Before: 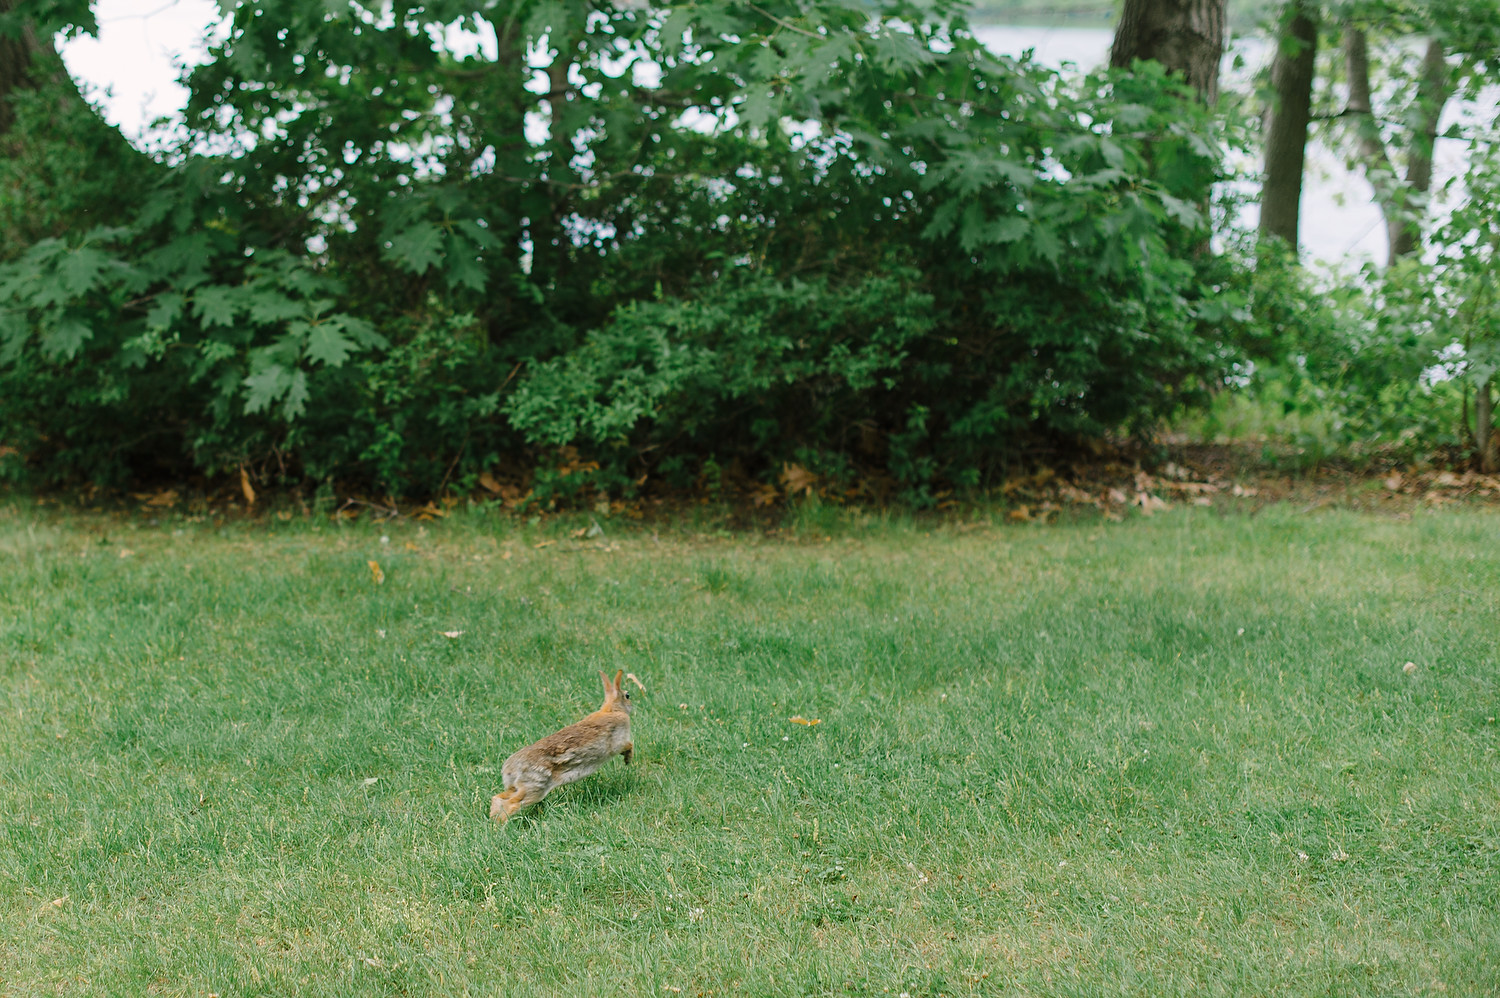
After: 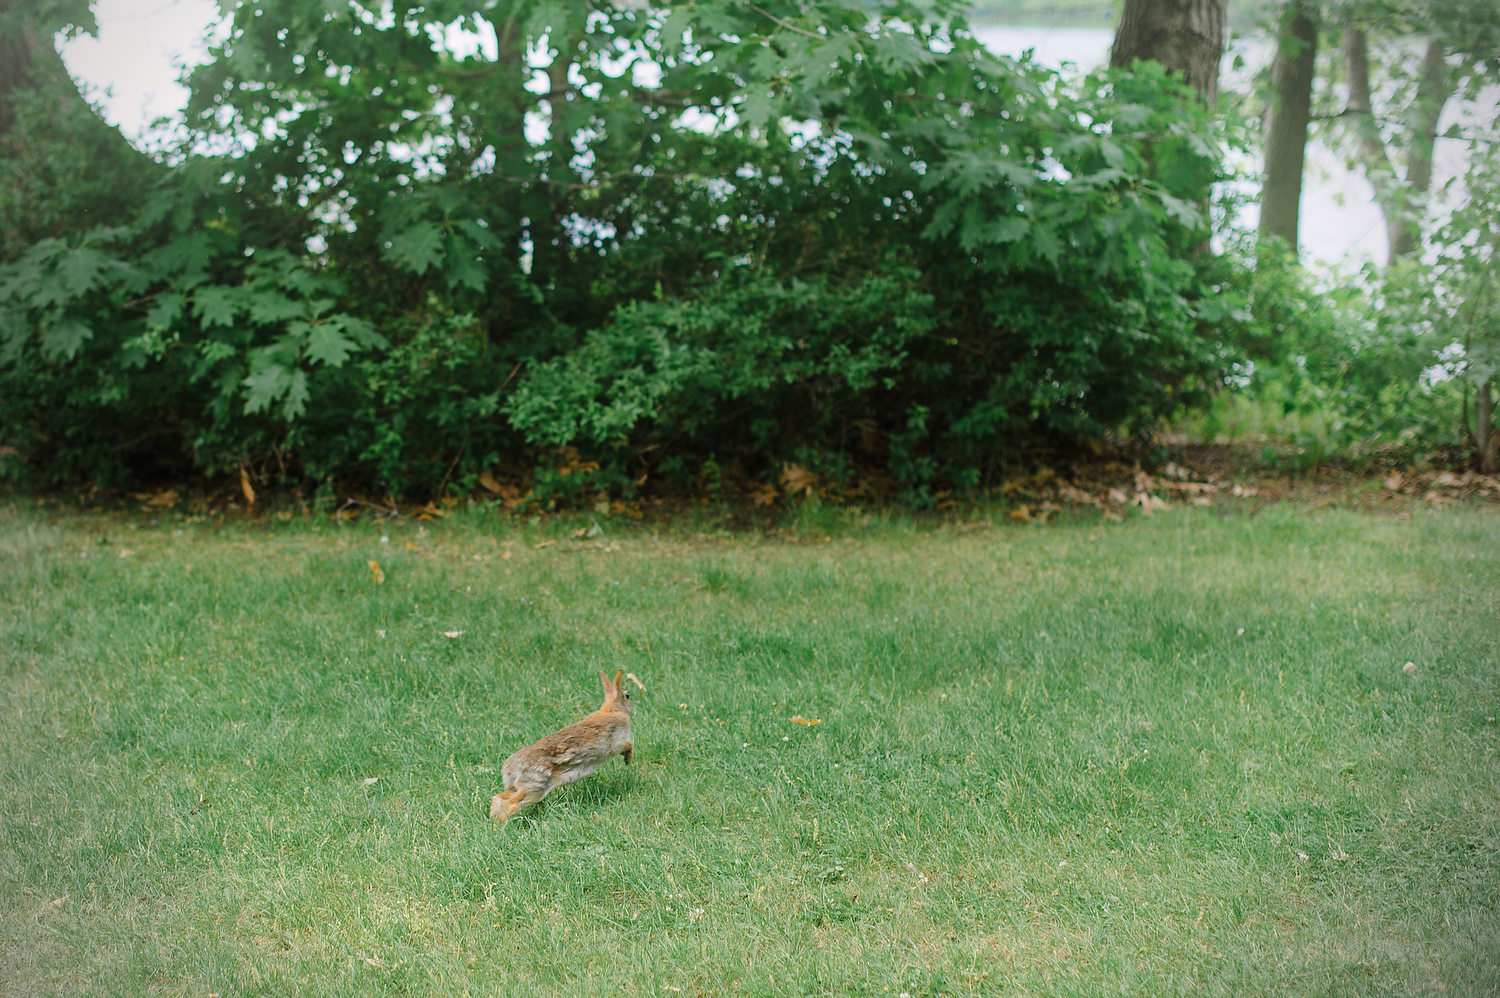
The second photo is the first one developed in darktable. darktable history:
bloom: threshold 82.5%, strength 16.25%
vignetting: unbound false
color correction: highlights a* 0.003, highlights b* -0.283
